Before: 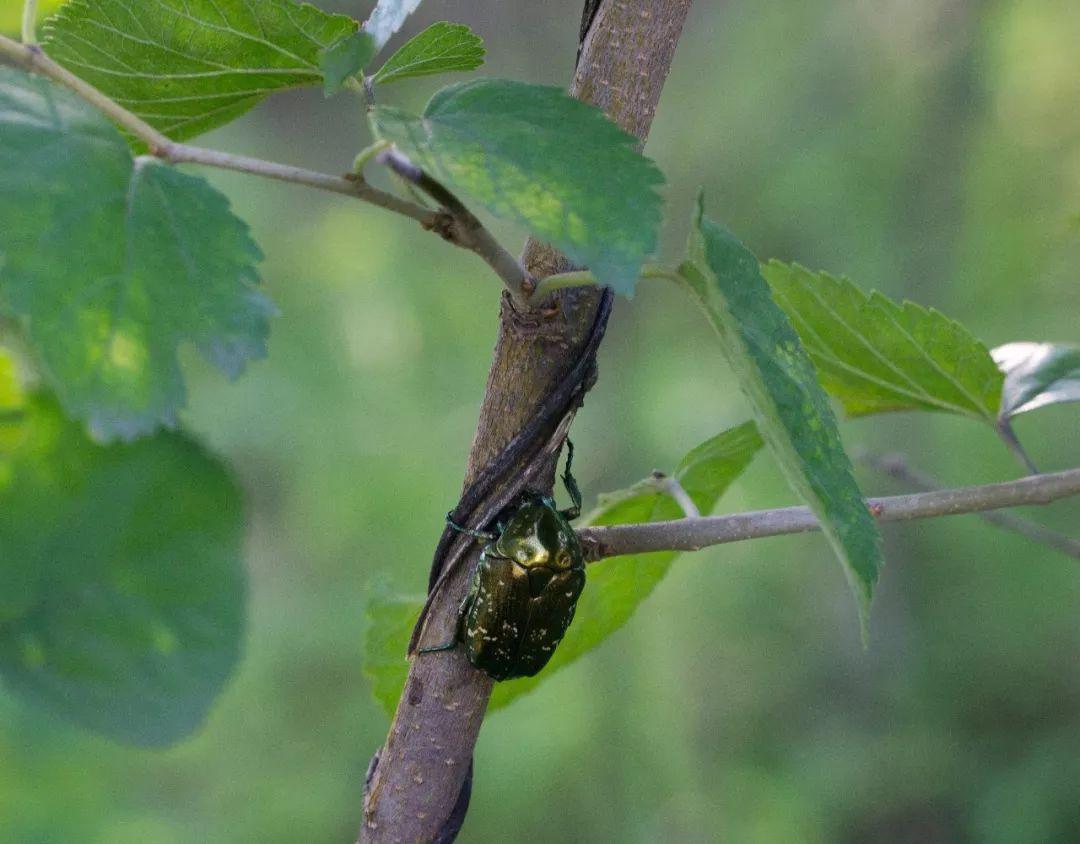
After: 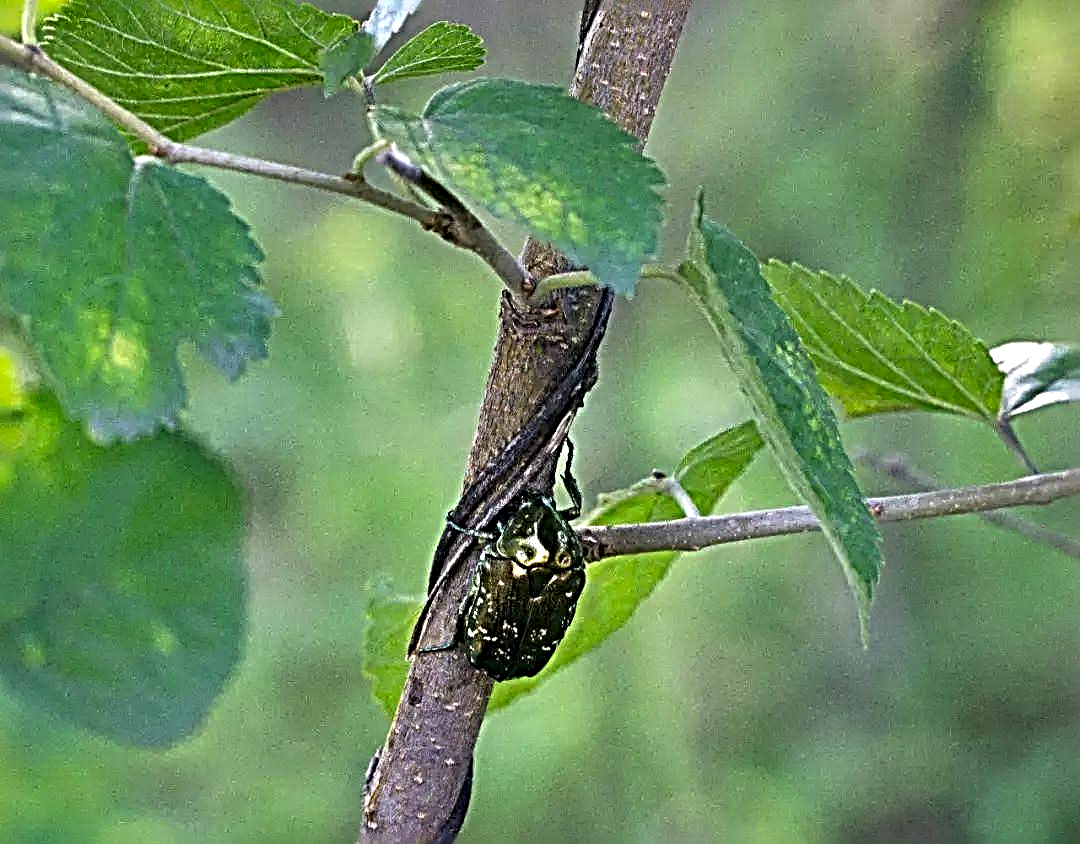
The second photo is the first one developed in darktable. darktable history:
local contrast: highlights 105%, shadows 100%, detail 119%, midtone range 0.2
shadows and highlights: shadows 24.68, highlights -77.93, soften with gaussian
sharpen: radius 4.049, amount 1.992
exposure: exposure 0.608 EV, compensate highlight preservation false
tone equalizer: mask exposure compensation -0.492 EV
